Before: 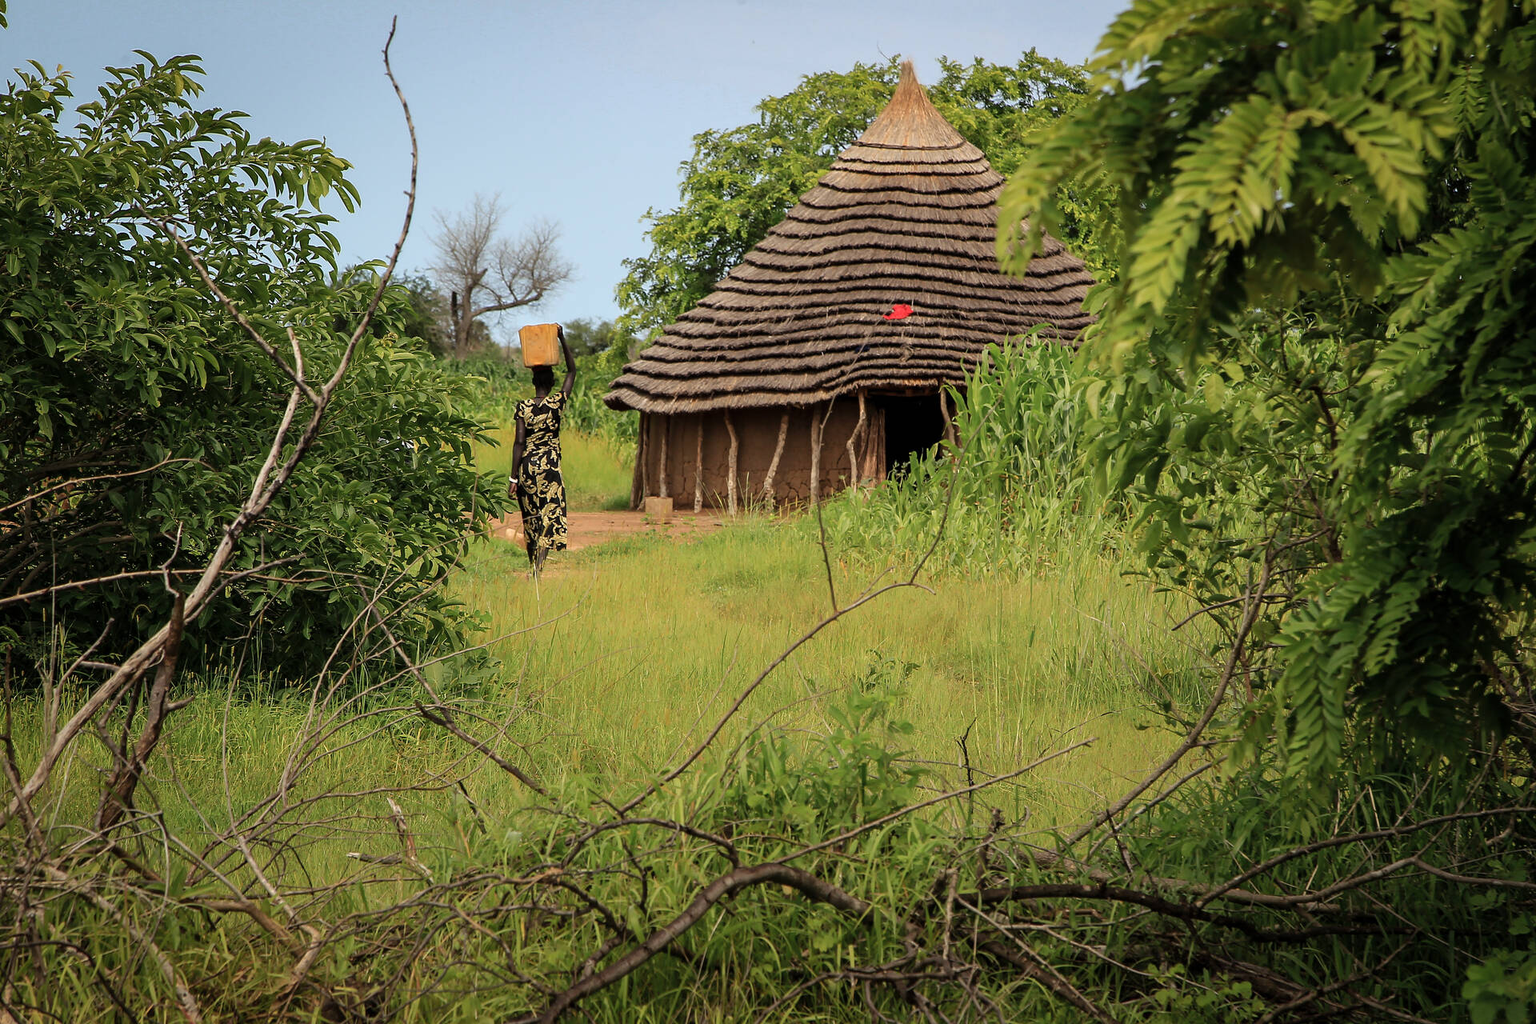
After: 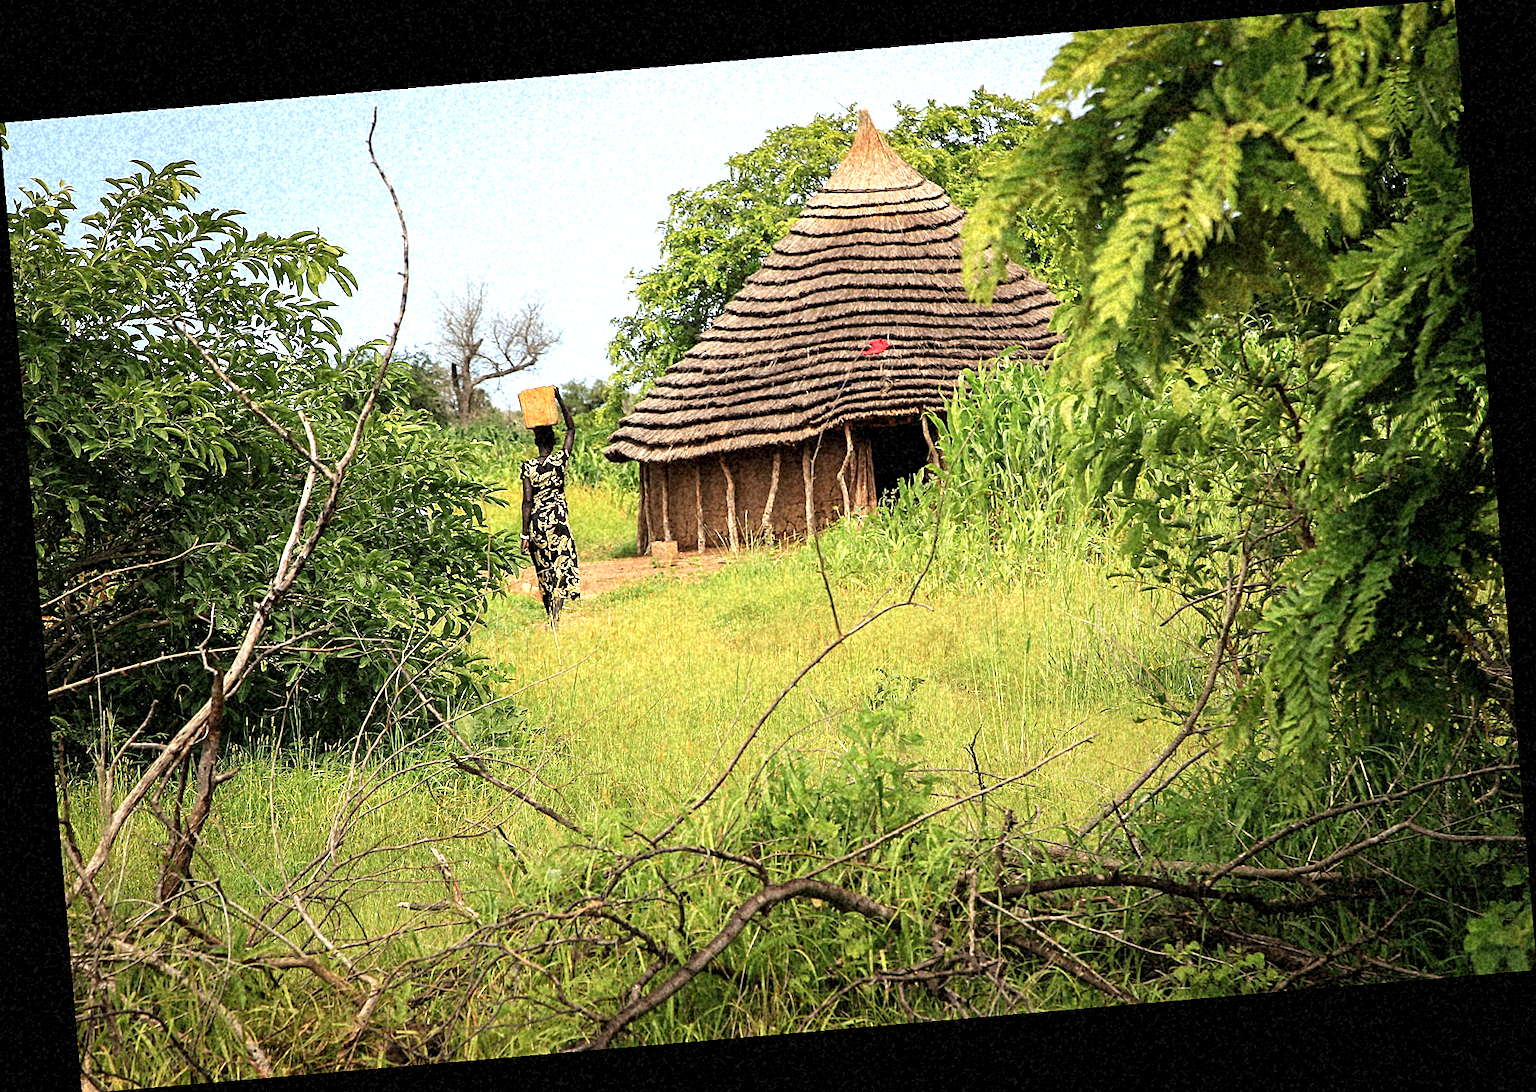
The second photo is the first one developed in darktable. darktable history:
grain: coarseness 46.9 ISO, strength 50.21%, mid-tones bias 0%
sharpen: on, module defaults
rotate and perspective: rotation -4.86°, automatic cropping off
exposure: black level correction 0.001, exposure 1 EV, compensate highlight preservation false
